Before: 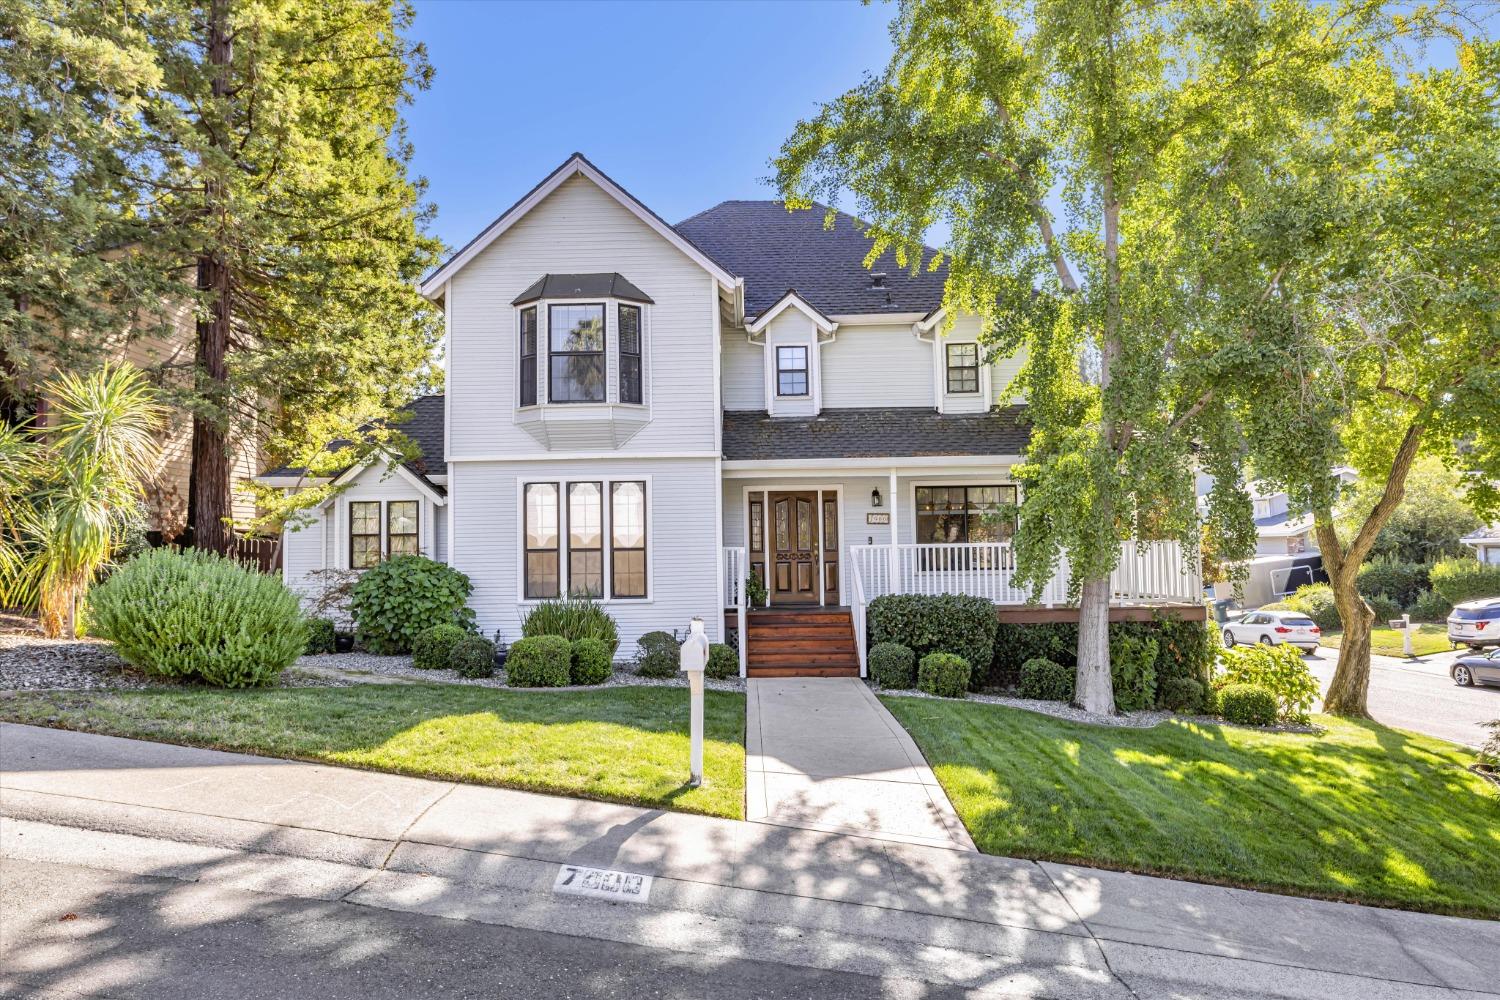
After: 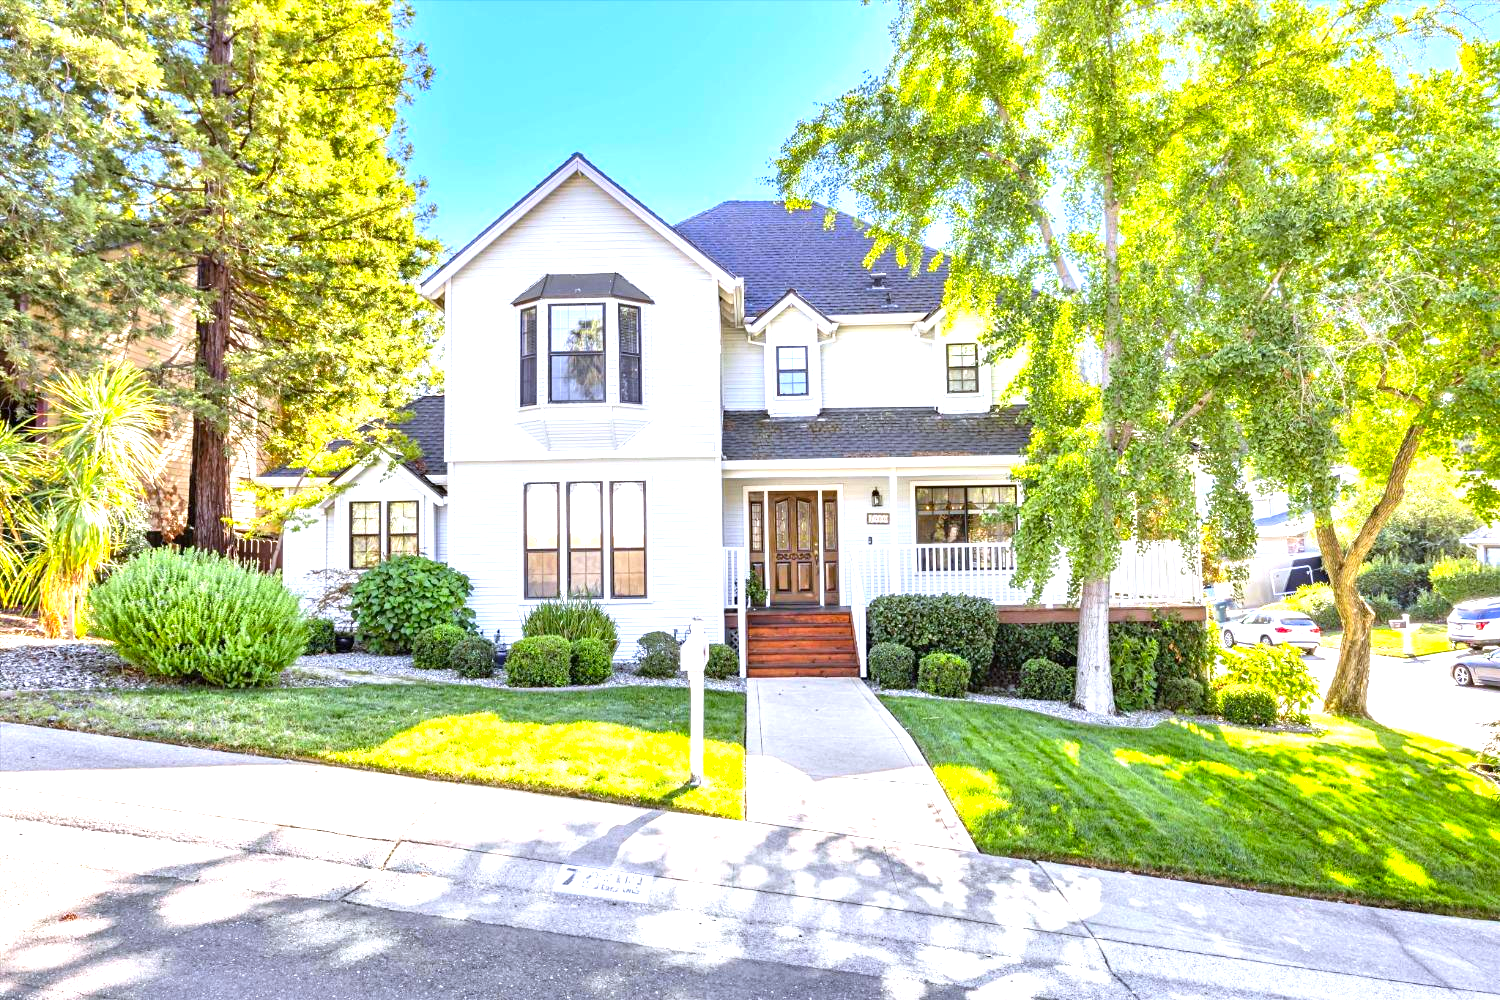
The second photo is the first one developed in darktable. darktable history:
exposure: exposure 1.15 EV, compensate highlight preservation false
color correction: saturation 1.34
white balance: red 0.976, blue 1.04
